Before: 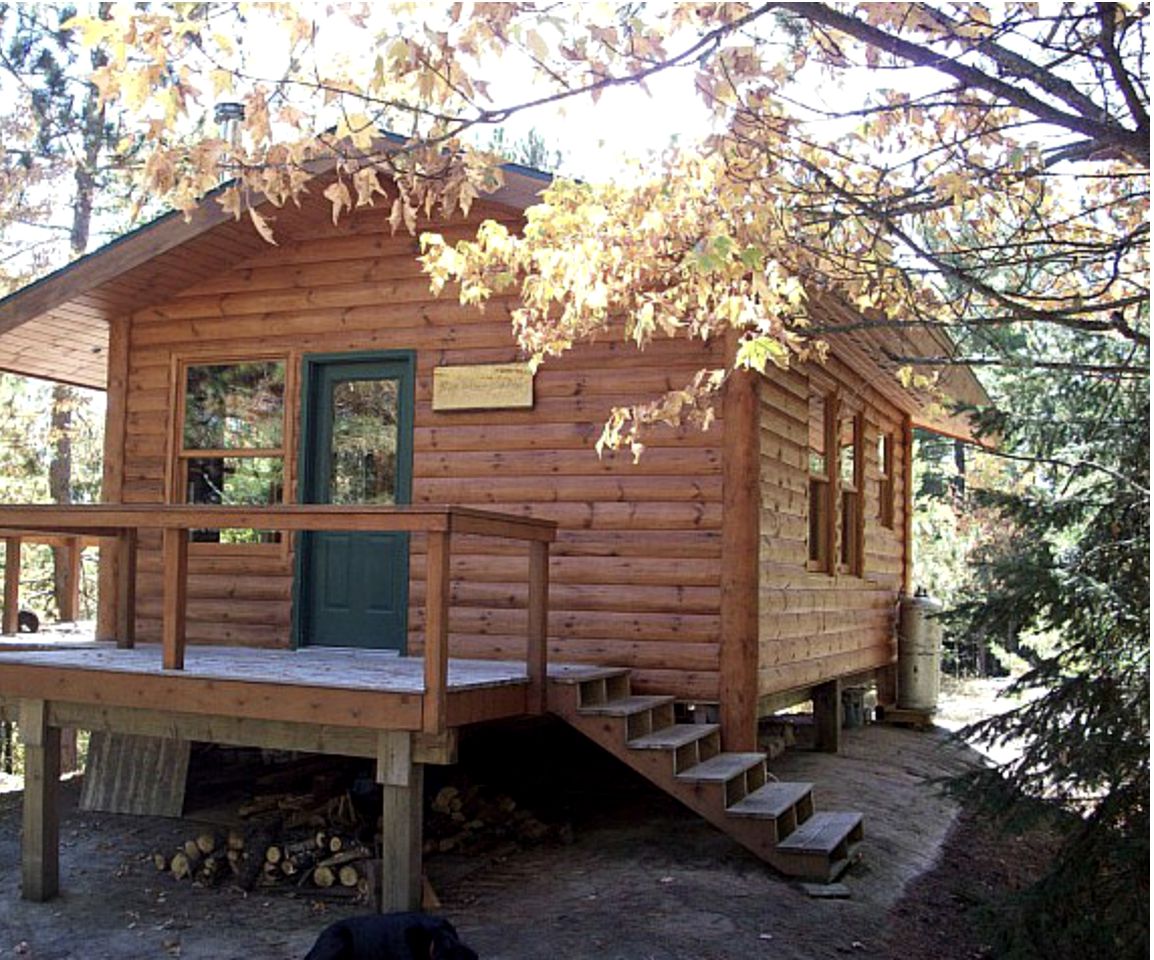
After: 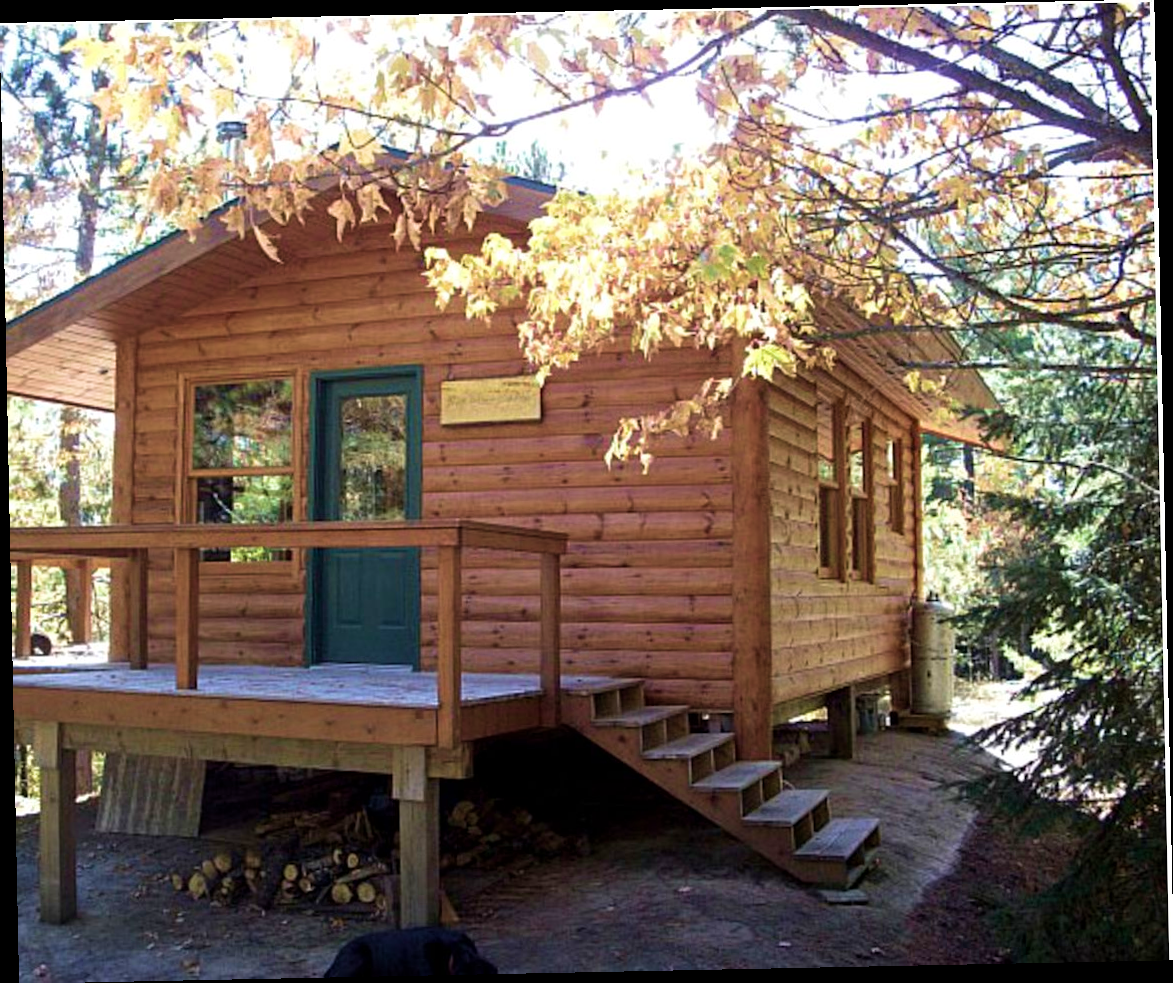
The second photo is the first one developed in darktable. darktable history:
velvia: strength 50%
rotate and perspective: rotation -1.17°, automatic cropping off
